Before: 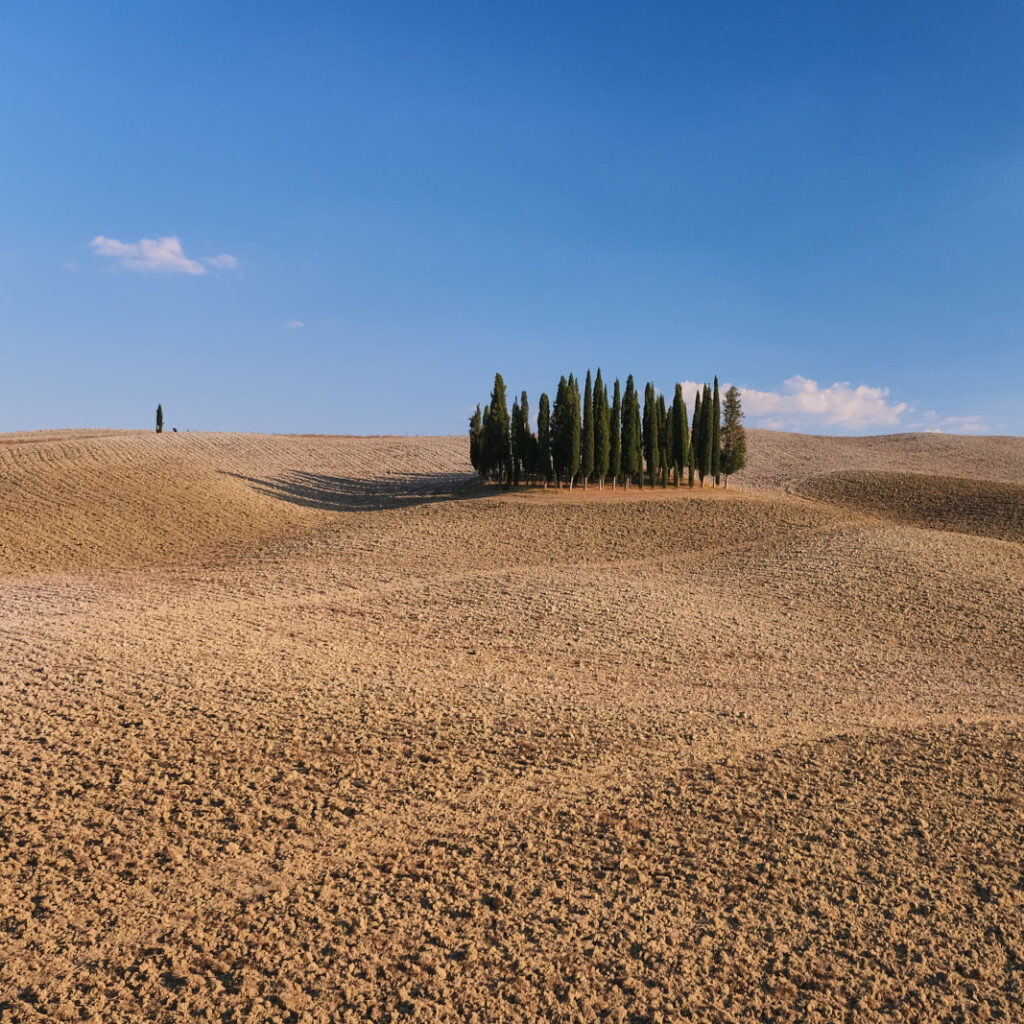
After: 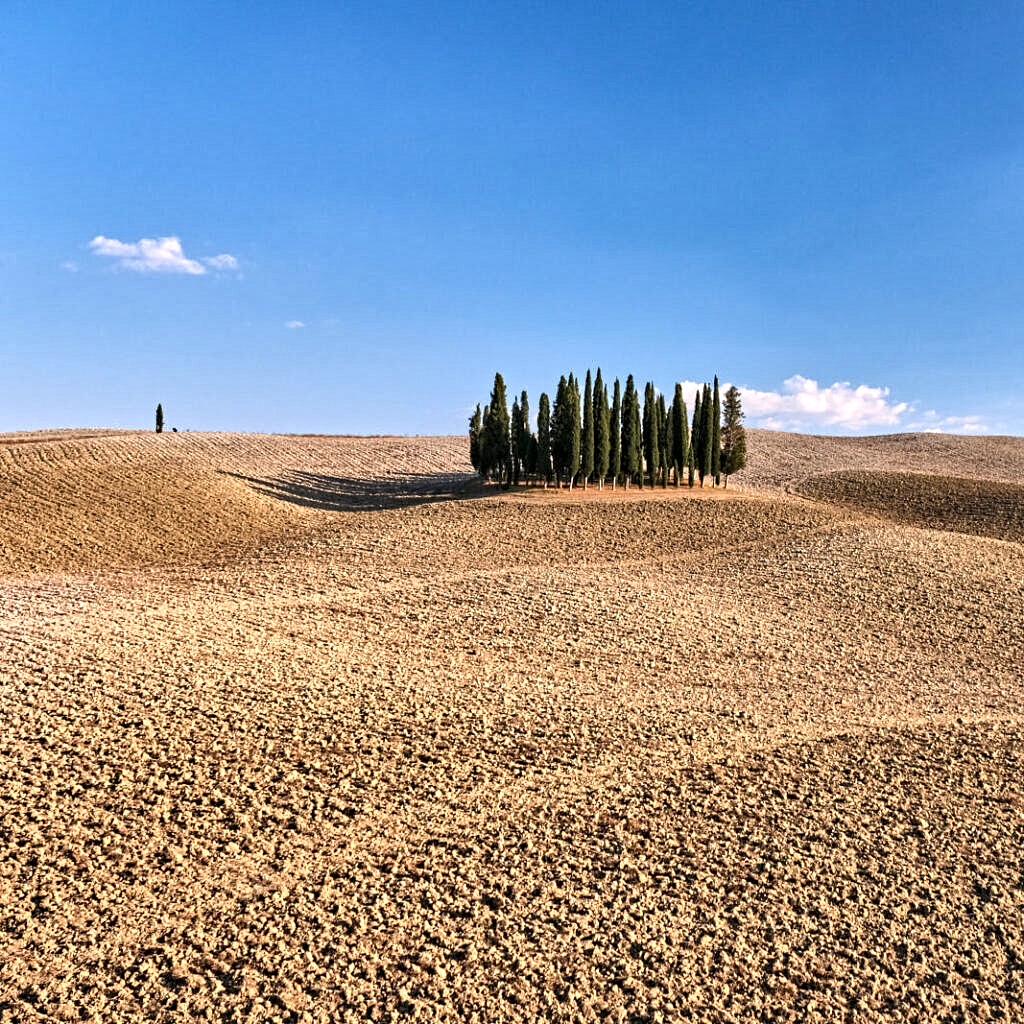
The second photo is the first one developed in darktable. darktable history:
exposure: exposure 0.636 EV, compensate highlight preservation false
contrast equalizer: octaves 7, y [[0.5, 0.542, 0.583, 0.625, 0.667, 0.708], [0.5 ×6], [0.5 ×6], [0 ×6], [0 ×6]]
shadows and highlights: radius 133.83, soften with gaussian
